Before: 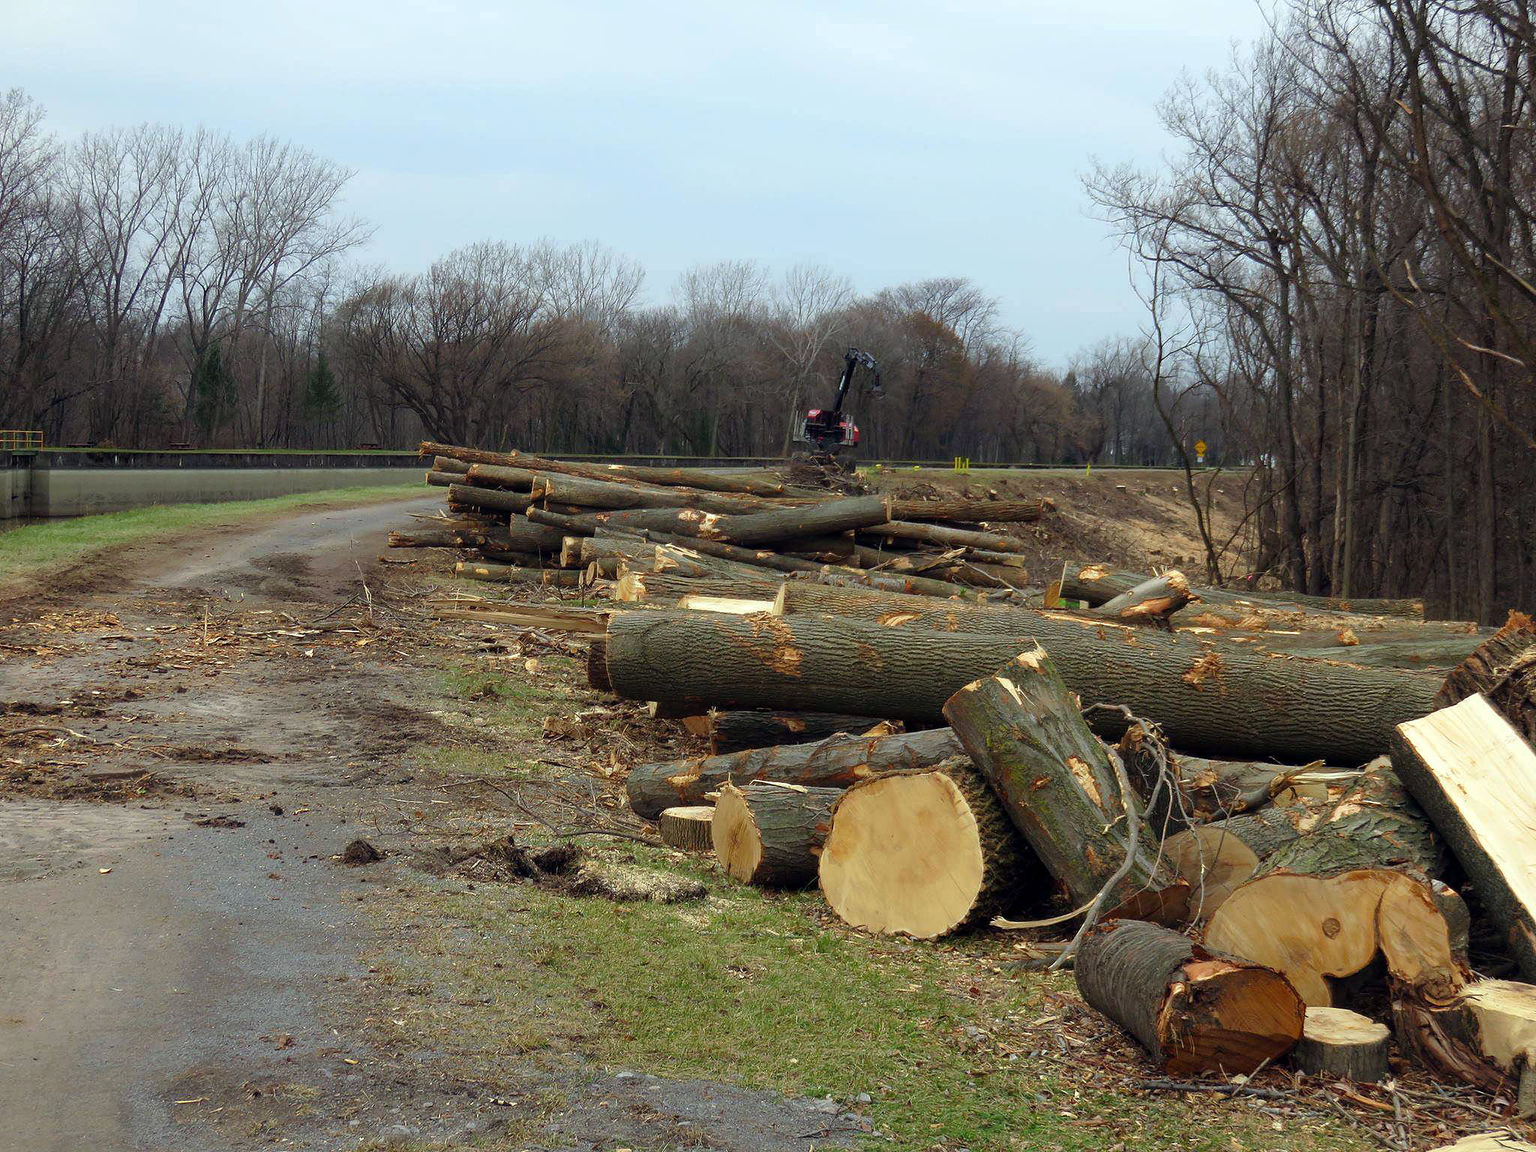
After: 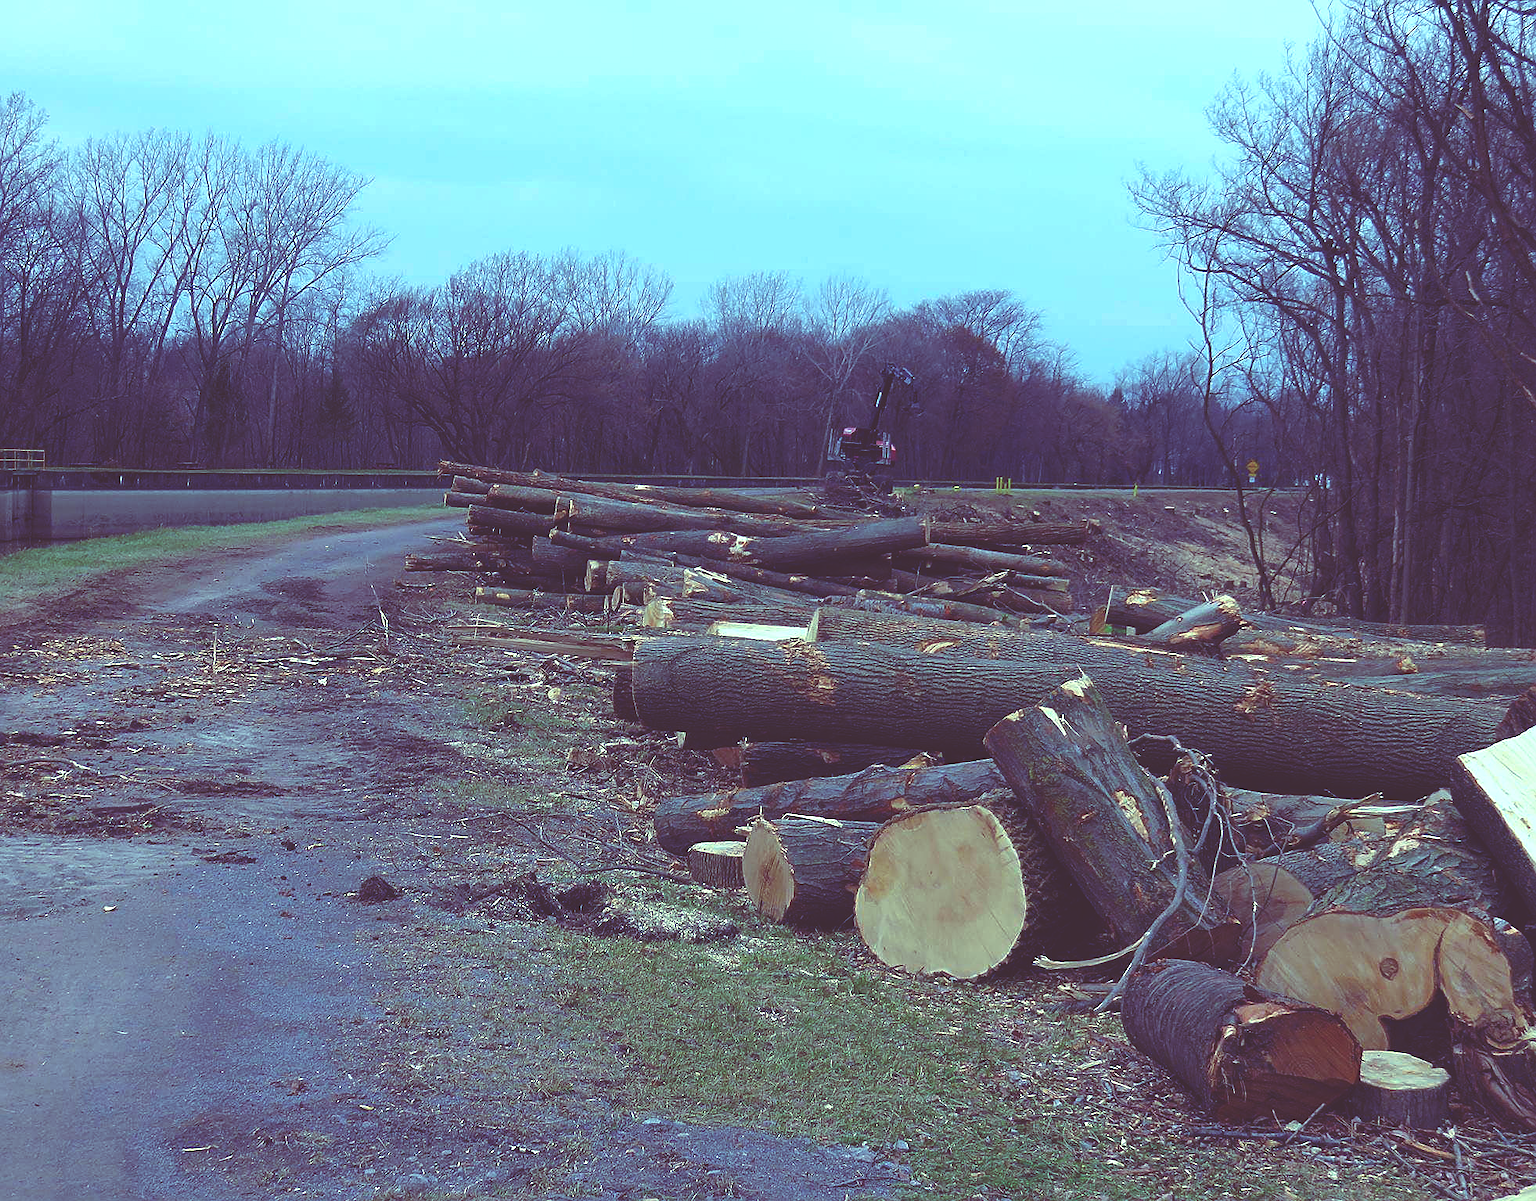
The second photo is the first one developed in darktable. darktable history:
white balance: red 0.931, blue 1.11
exposure: exposure 0.127 EV, compensate highlight preservation false
rgb levels: mode RGB, independent channels, levels [[0, 0.474, 1], [0, 0.5, 1], [0, 0.5, 1]]
crop: right 4.126%, bottom 0.031%
rgb curve: curves: ch0 [(0, 0.186) (0.314, 0.284) (0.576, 0.466) (0.805, 0.691) (0.936, 0.886)]; ch1 [(0, 0.186) (0.314, 0.284) (0.581, 0.534) (0.771, 0.746) (0.936, 0.958)]; ch2 [(0, 0.216) (0.275, 0.39) (1, 1)], mode RGB, independent channels, compensate middle gray true, preserve colors none
sharpen: on, module defaults
